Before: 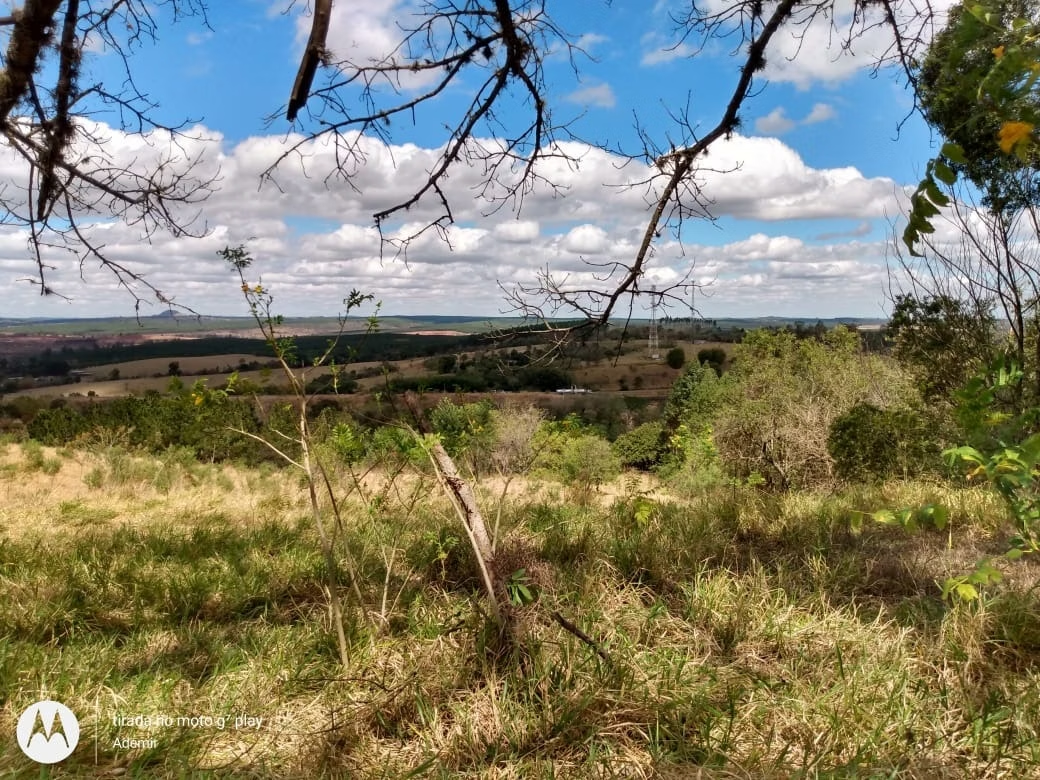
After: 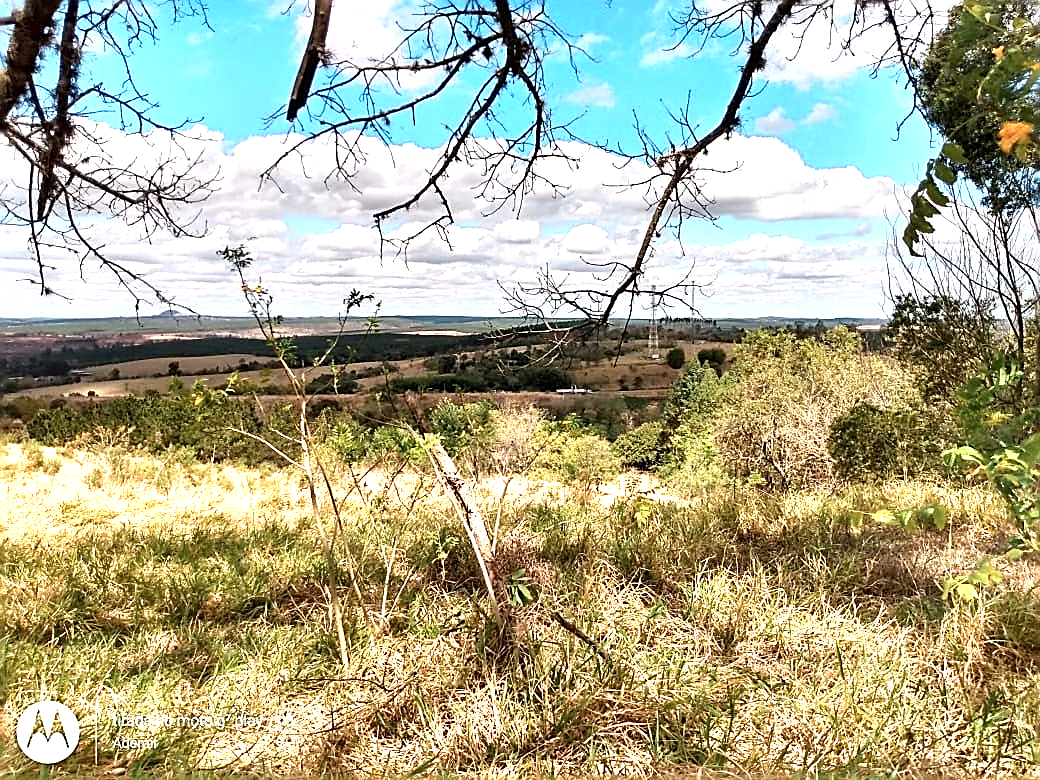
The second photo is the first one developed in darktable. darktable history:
sharpen: radius 1.642, amount 1.304
exposure: exposure 0.748 EV, compensate highlight preservation false
color zones: curves: ch0 [(0.018, 0.548) (0.197, 0.654) (0.425, 0.447) (0.605, 0.658) (0.732, 0.579)]; ch1 [(0.105, 0.531) (0.224, 0.531) (0.386, 0.39) (0.618, 0.456) (0.732, 0.456) (0.956, 0.421)]; ch2 [(0.039, 0.583) (0.215, 0.465) (0.399, 0.544) (0.465, 0.548) (0.614, 0.447) (0.724, 0.43) (0.882, 0.623) (0.956, 0.632)]
